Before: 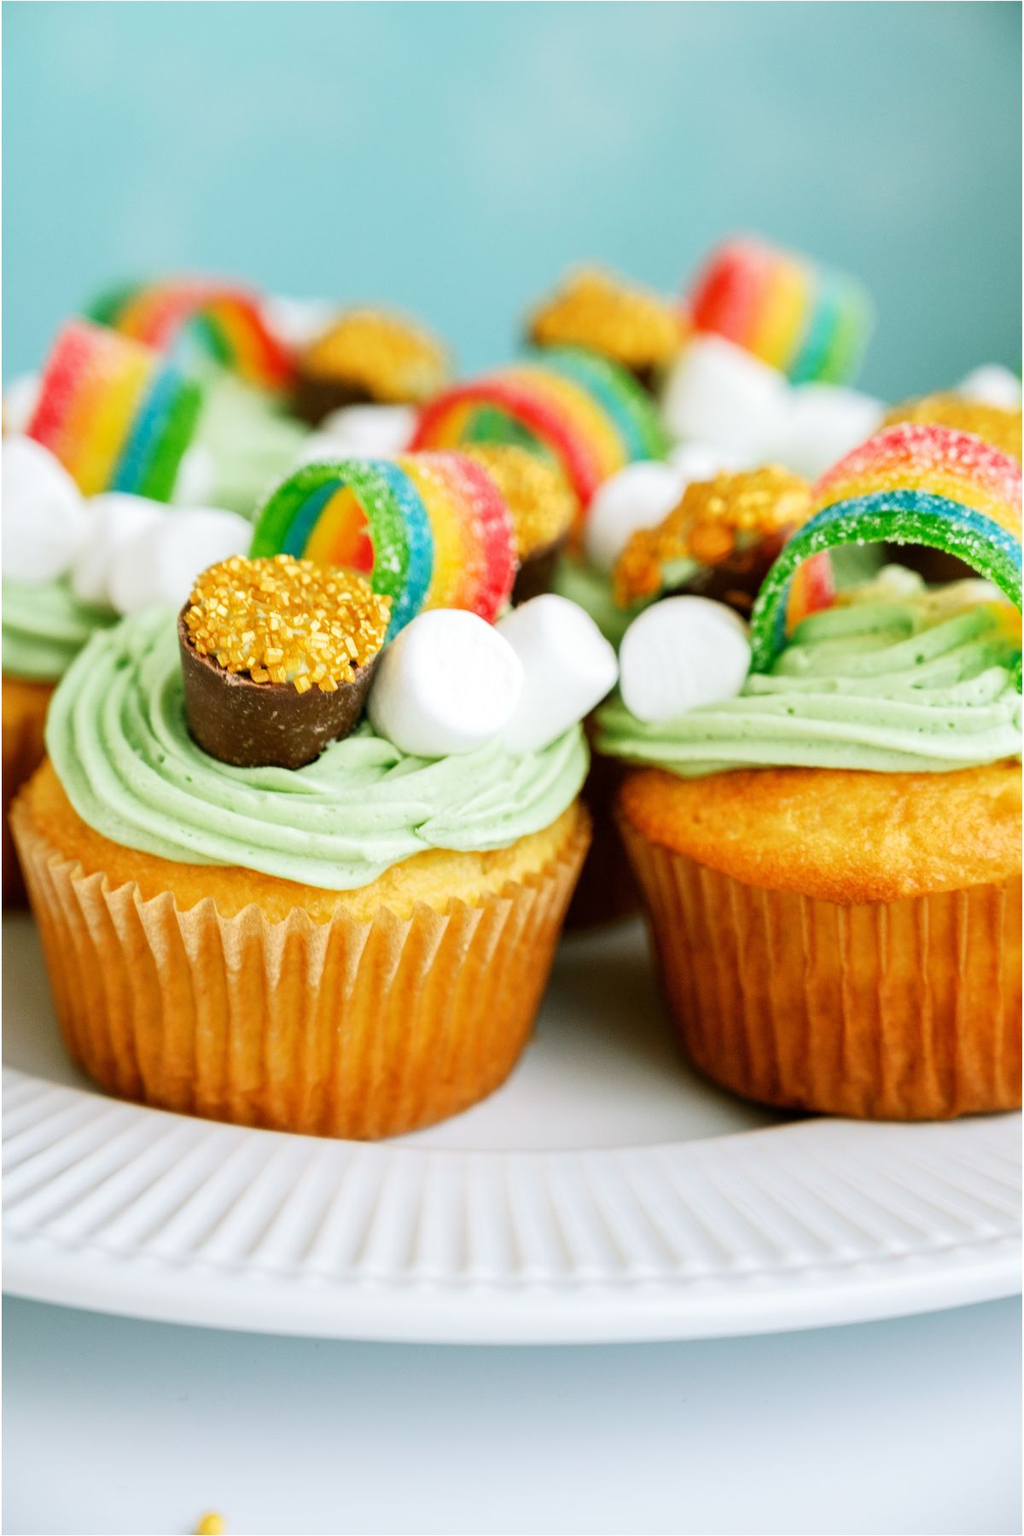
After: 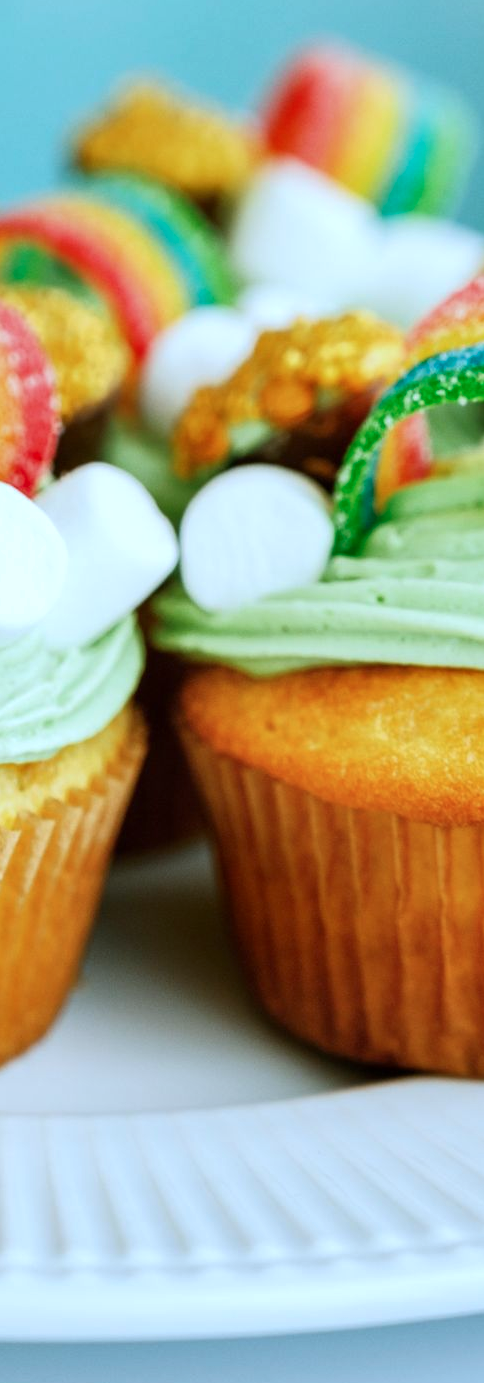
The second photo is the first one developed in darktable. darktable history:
crop: left 45.562%, top 13.005%, right 14.053%, bottom 10.144%
color calibration: illuminant F (fluorescent), F source F9 (Cool White Deluxe 4150 K) – high CRI, x 0.374, y 0.373, temperature 4153.88 K
shadows and highlights: shadows -88.15, highlights -36.4, soften with gaussian
exposure: compensate highlight preservation false
